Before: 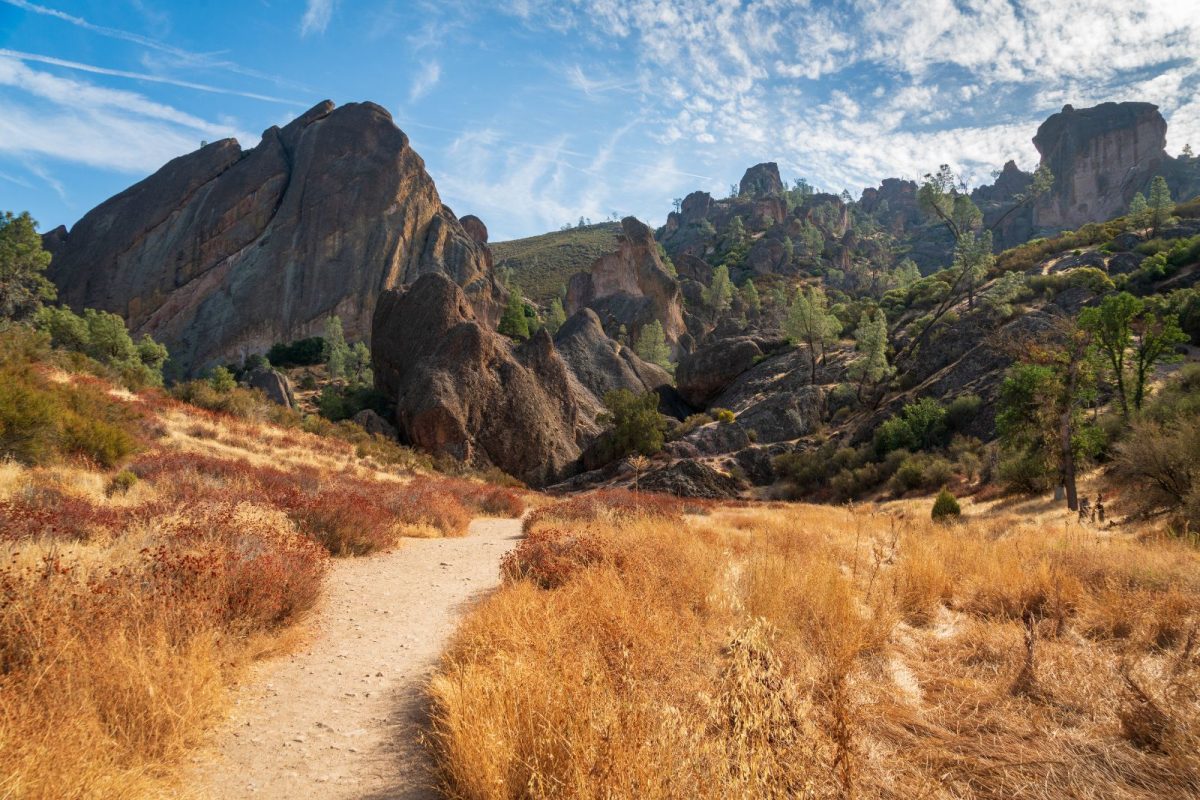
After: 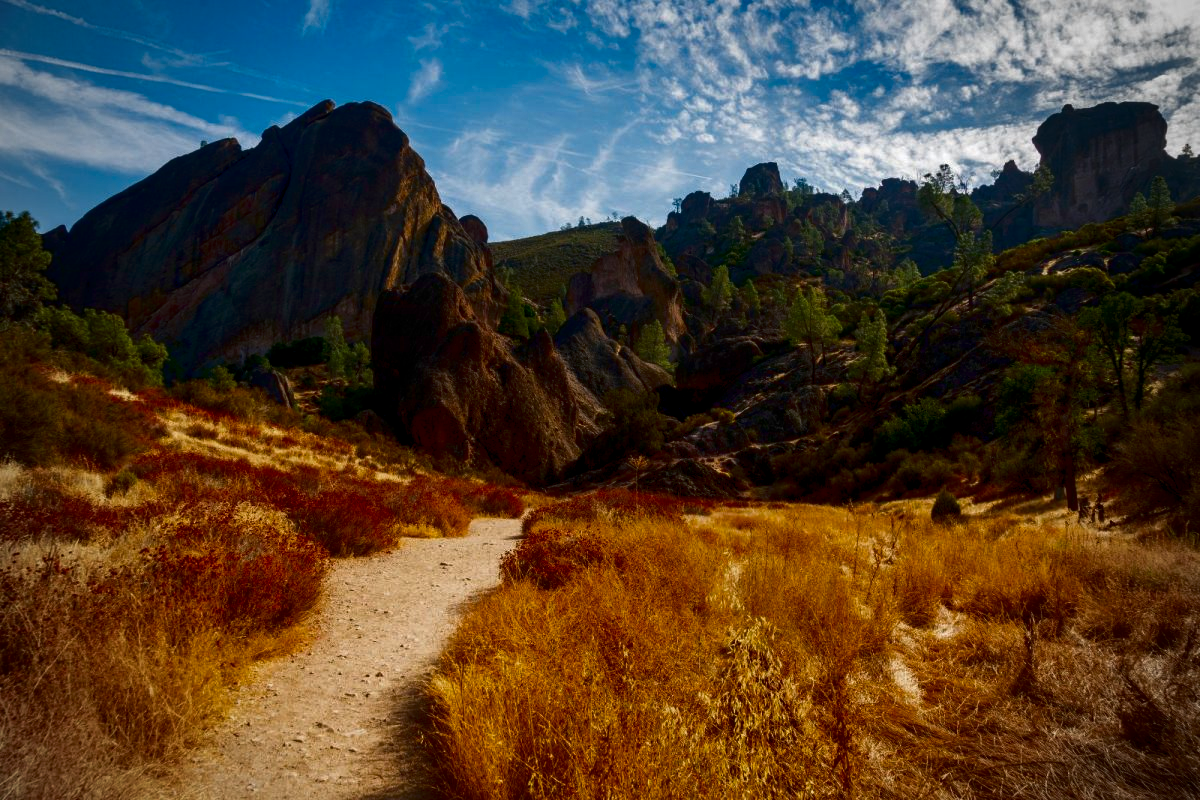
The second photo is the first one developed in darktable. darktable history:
vignetting: fall-off start 73.59%
color balance rgb: linear chroma grading › global chroma 8.945%, perceptual saturation grading › global saturation 19.569%
contrast brightness saturation: brightness -0.525
exposure: black level correction 0.009, exposure 0.016 EV, compensate exposure bias true, compensate highlight preservation false
